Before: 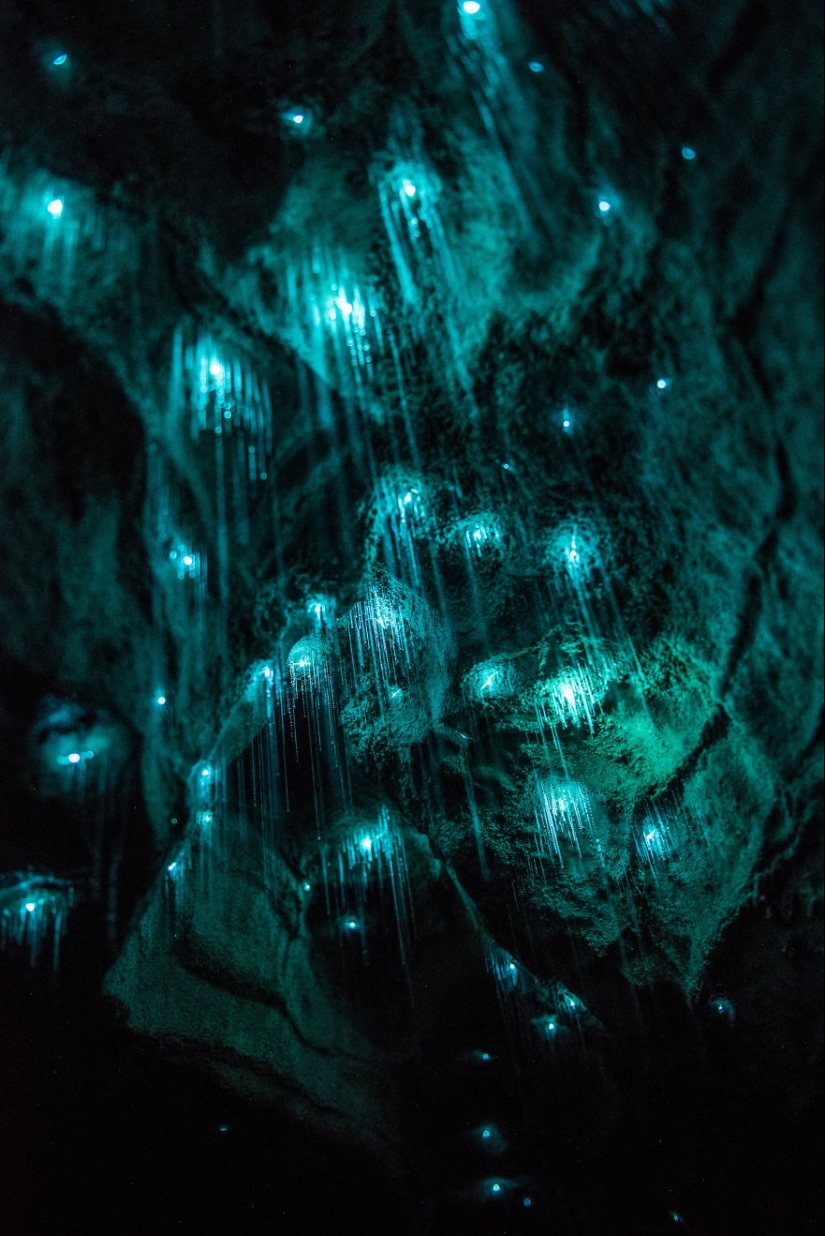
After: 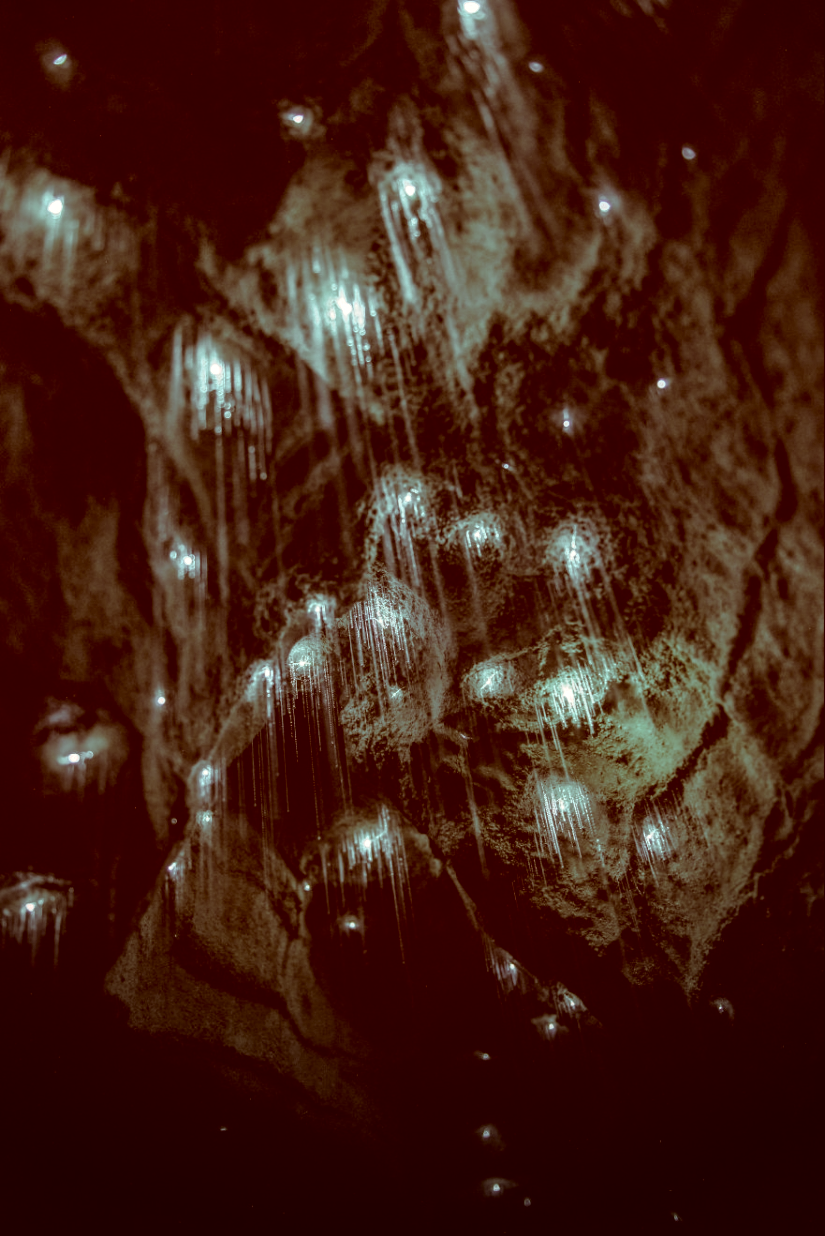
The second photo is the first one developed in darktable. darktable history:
color correction: highlights a* 9.38, highlights b* 8.51, shadows a* 39.67, shadows b* 39.31, saturation 0.784
color zones: curves: ch0 [(0.018, 0.548) (0.197, 0.654) (0.425, 0.447) (0.605, 0.658) (0.732, 0.579)]; ch1 [(0.105, 0.531) (0.224, 0.531) (0.386, 0.39) (0.618, 0.456) (0.732, 0.456) (0.956, 0.421)]; ch2 [(0.039, 0.583) (0.215, 0.465) (0.399, 0.544) (0.465, 0.548) (0.614, 0.447) (0.724, 0.43) (0.882, 0.623) (0.956, 0.632)]
vignetting: brightness -0.398, saturation -0.292, center (-0.07, -0.307)
